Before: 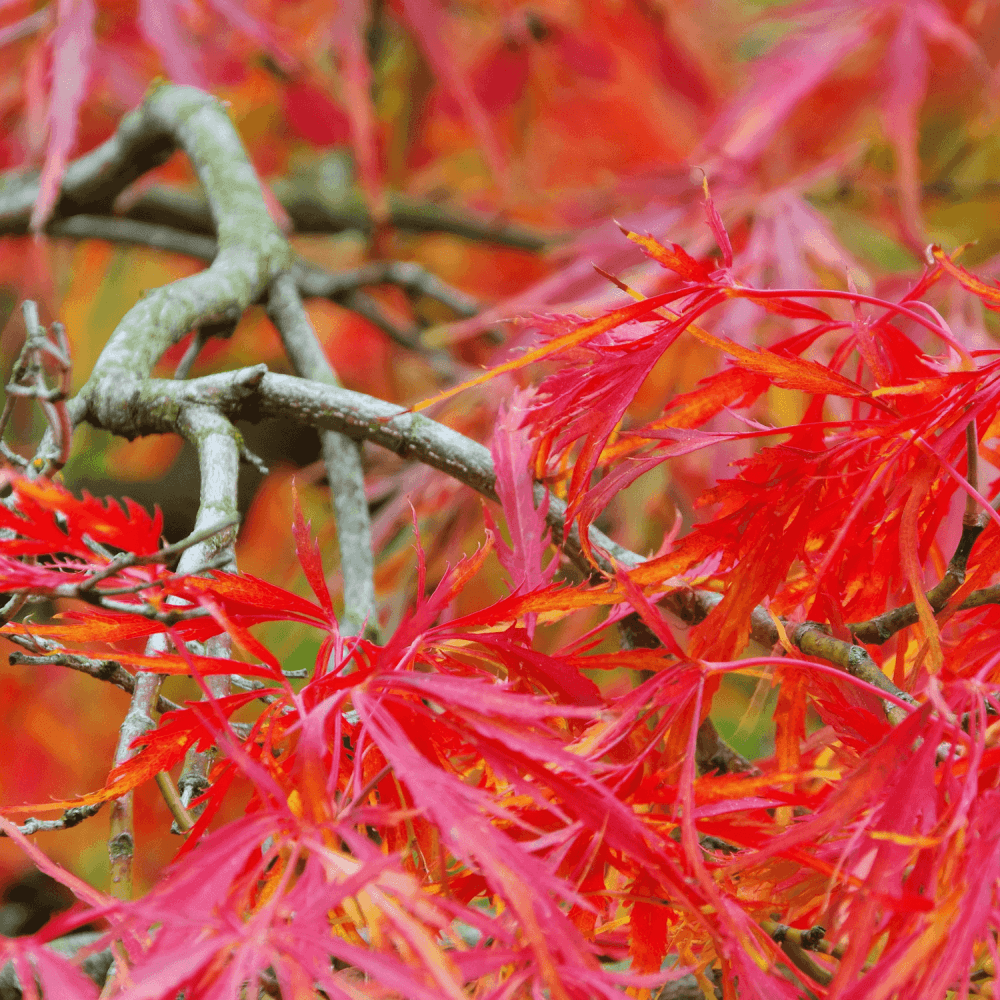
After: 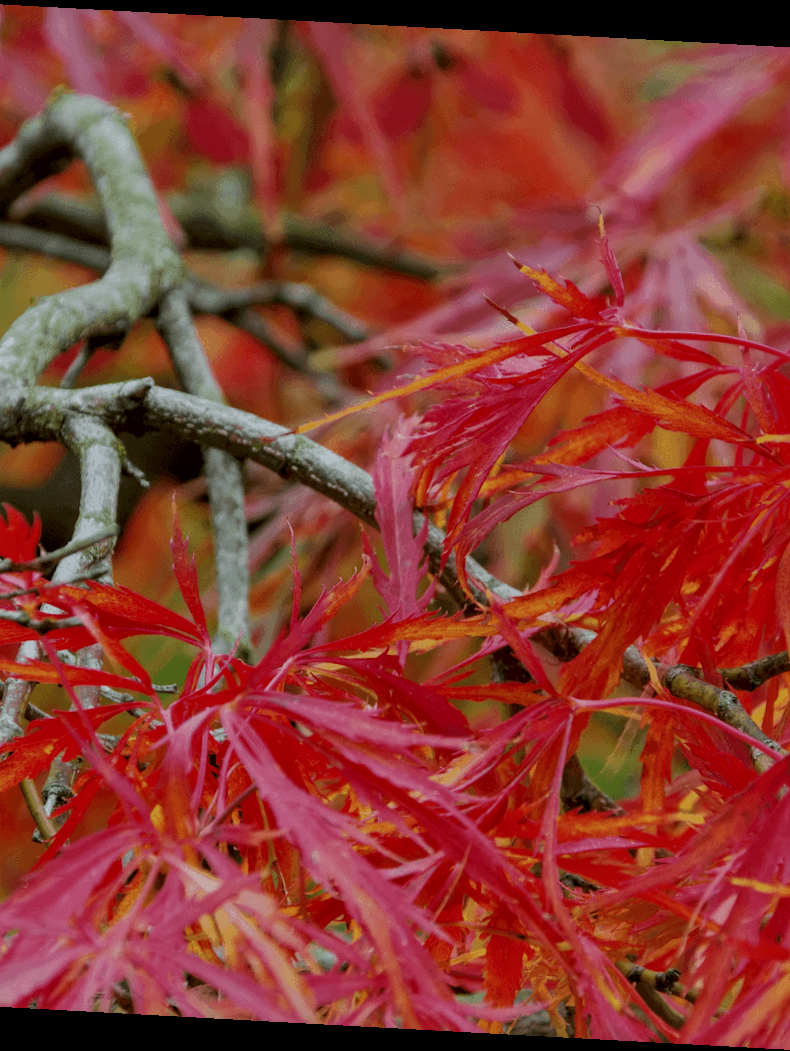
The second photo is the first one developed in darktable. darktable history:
exposure: exposure -0.935 EV, compensate highlight preservation false
local contrast: detail 142%
crop and rotate: angle -3.12°, left 14.051%, top 0.019%, right 10.881%, bottom 0.068%
